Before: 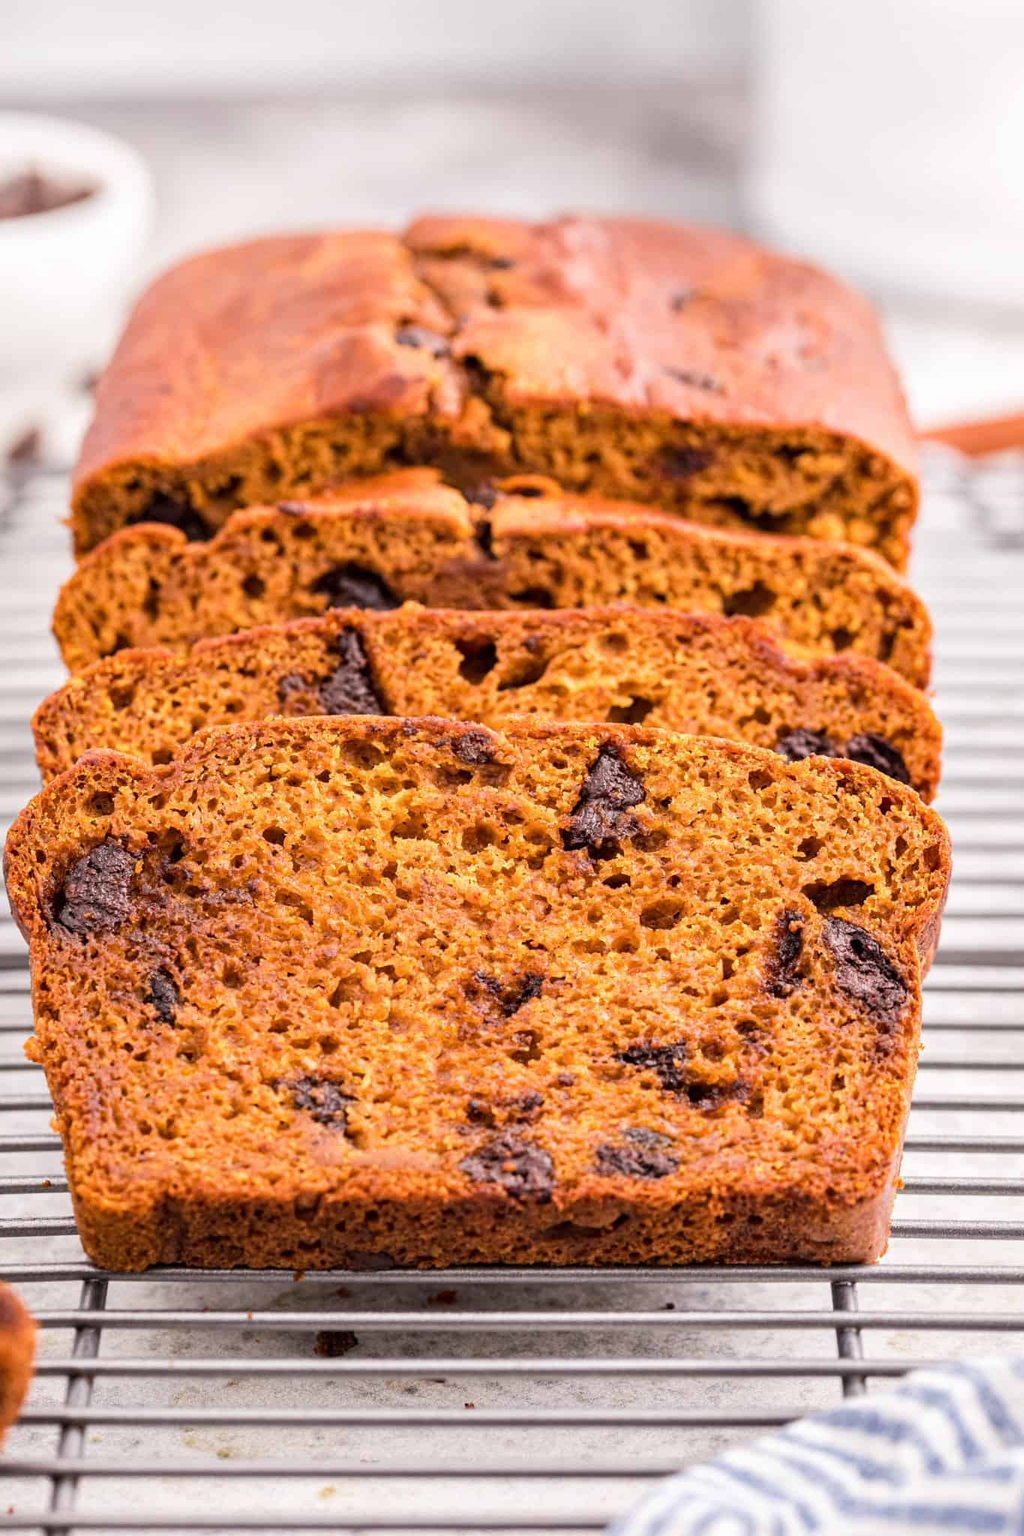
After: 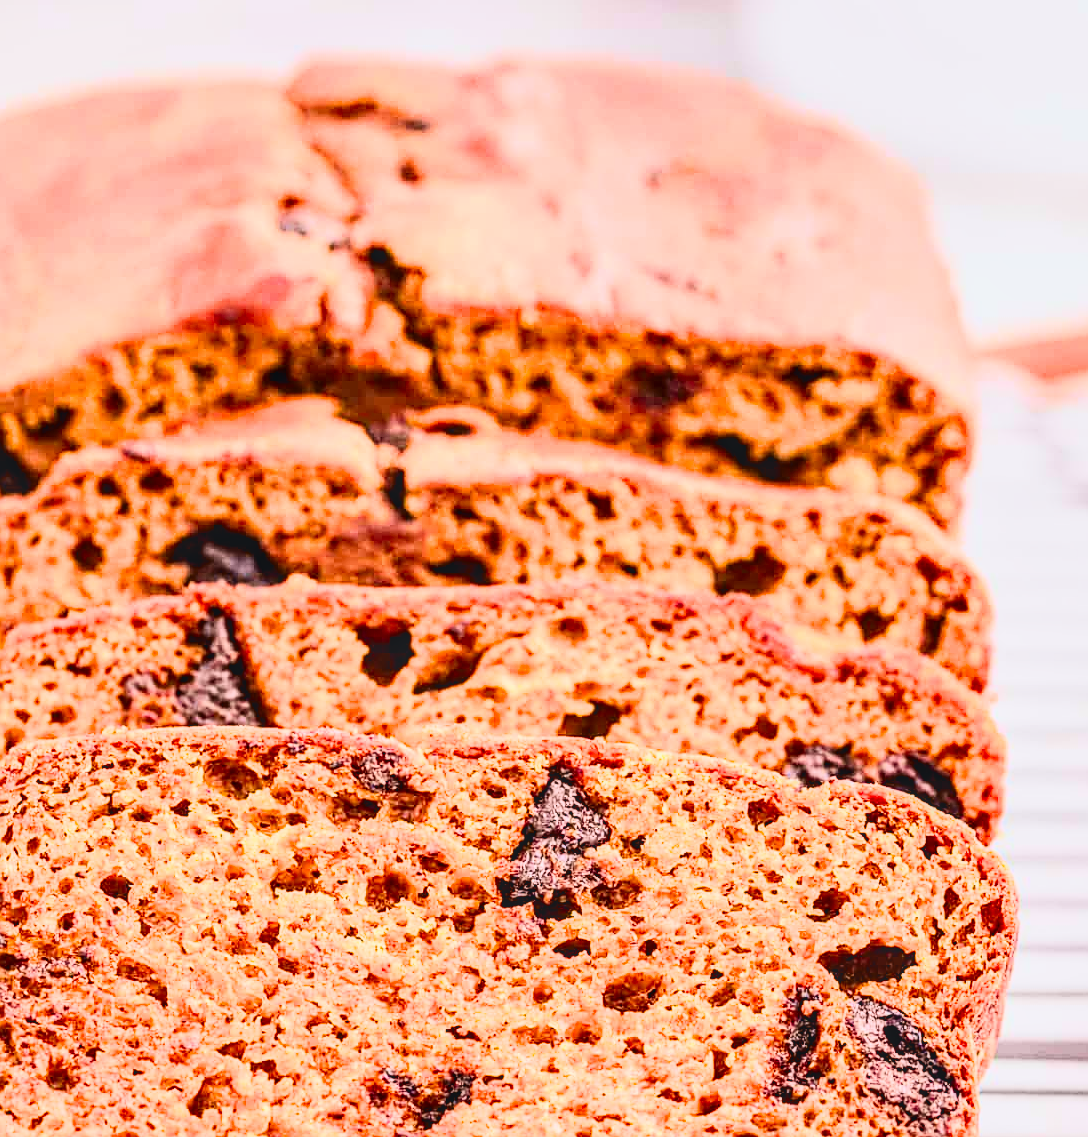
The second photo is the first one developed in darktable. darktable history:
crop: left 18.38%, top 11.125%, right 1.847%, bottom 33.353%
exposure: black level correction 0, exposure 1.101 EV, compensate highlight preservation false
local contrast: detail 130%
contrast brightness saturation: contrast 0.175, saturation 0.298
sharpen: on, module defaults
tone curve: curves: ch0 [(0, 0.084) (0.155, 0.169) (0.46, 0.466) (0.751, 0.788) (1, 0.961)]; ch1 [(0, 0) (0.43, 0.408) (0.476, 0.469) (0.505, 0.503) (0.553, 0.563) (0.592, 0.581) (0.631, 0.625) (1, 1)]; ch2 [(0, 0) (0.505, 0.495) (0.55, 0.557) (0.583, 0.573) (1, 1)], color space Lab, independent channels
filmic rgb: black relative exposure -7.76 EV, white relative exposure 4.42 EV, threshold 3.01 EV, target black luminance 0%, hardness 3.76, latitude 50.85%, contrast 1.071, highlights saturation mix 8.58%, shadows ↔ highlights balance -0.21%, enable highlight reconstruction true
shadows and highlights: shadows 52.17, highlights -28.64, soften with gaussian
